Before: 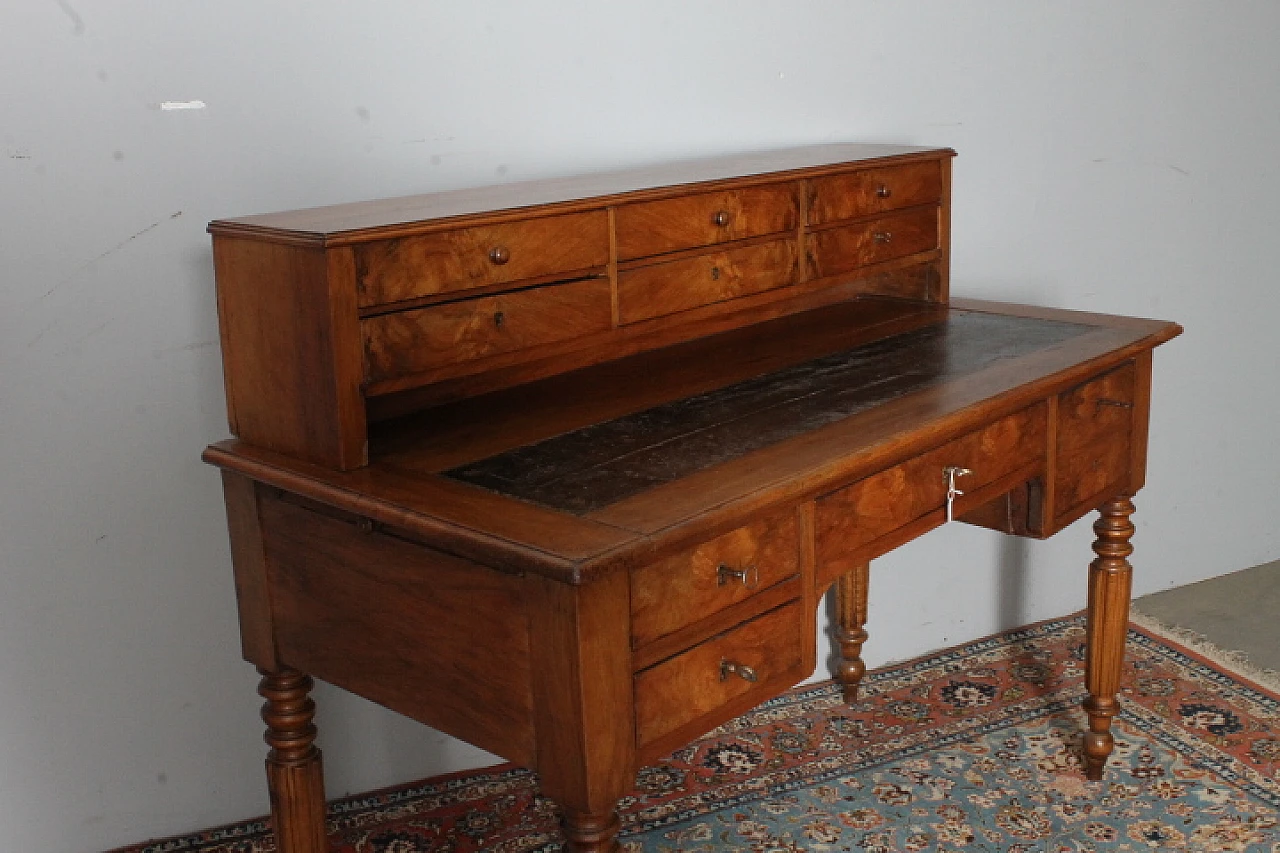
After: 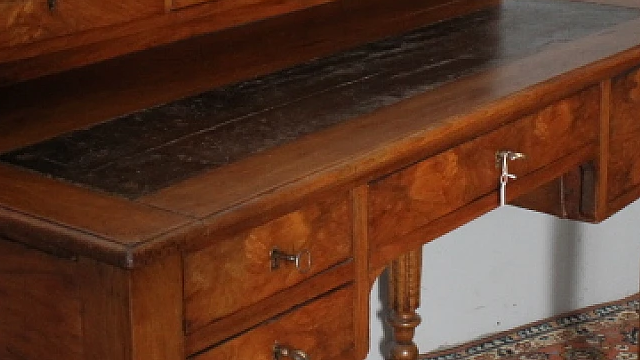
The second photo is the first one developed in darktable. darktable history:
crop: left 34.955%, top 37.1%, right 14.574%, bottom 20.073%
